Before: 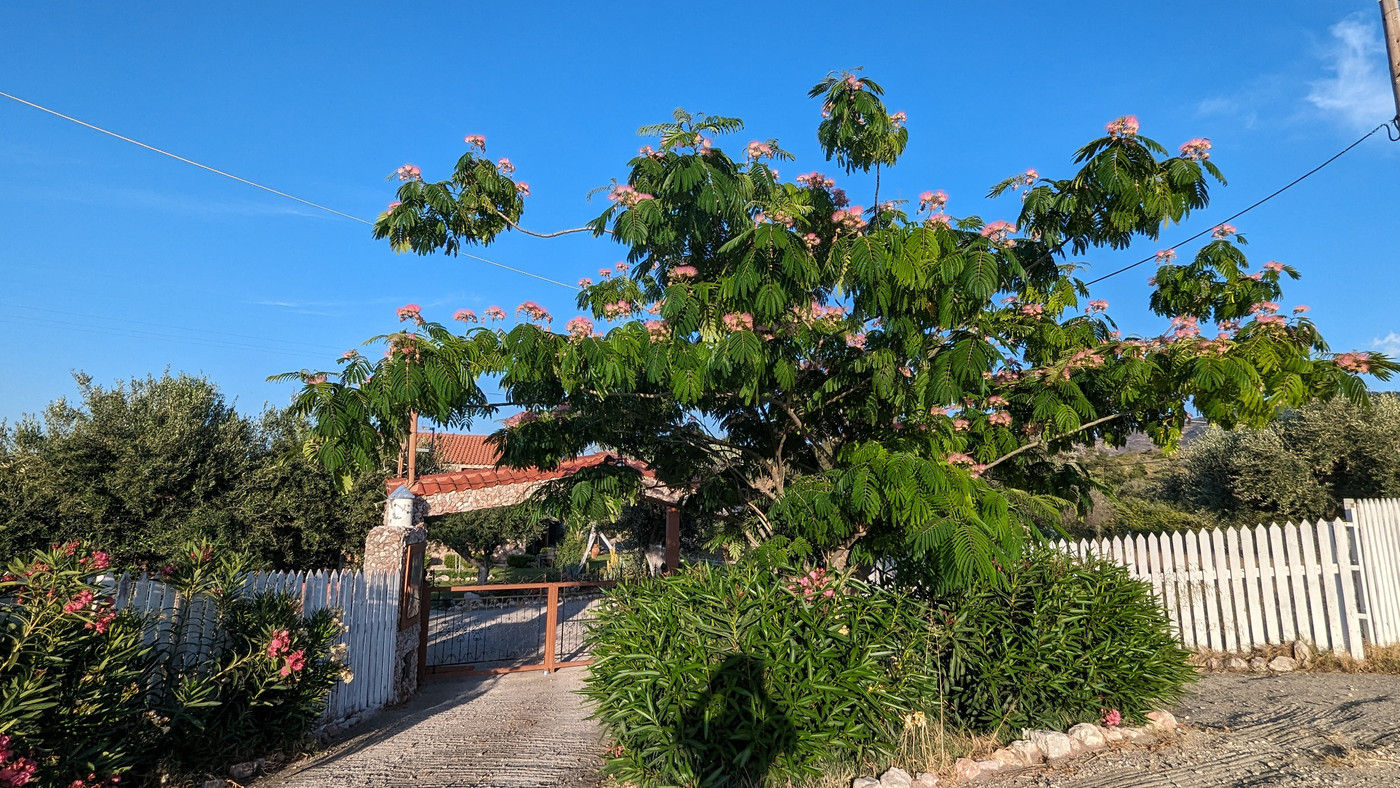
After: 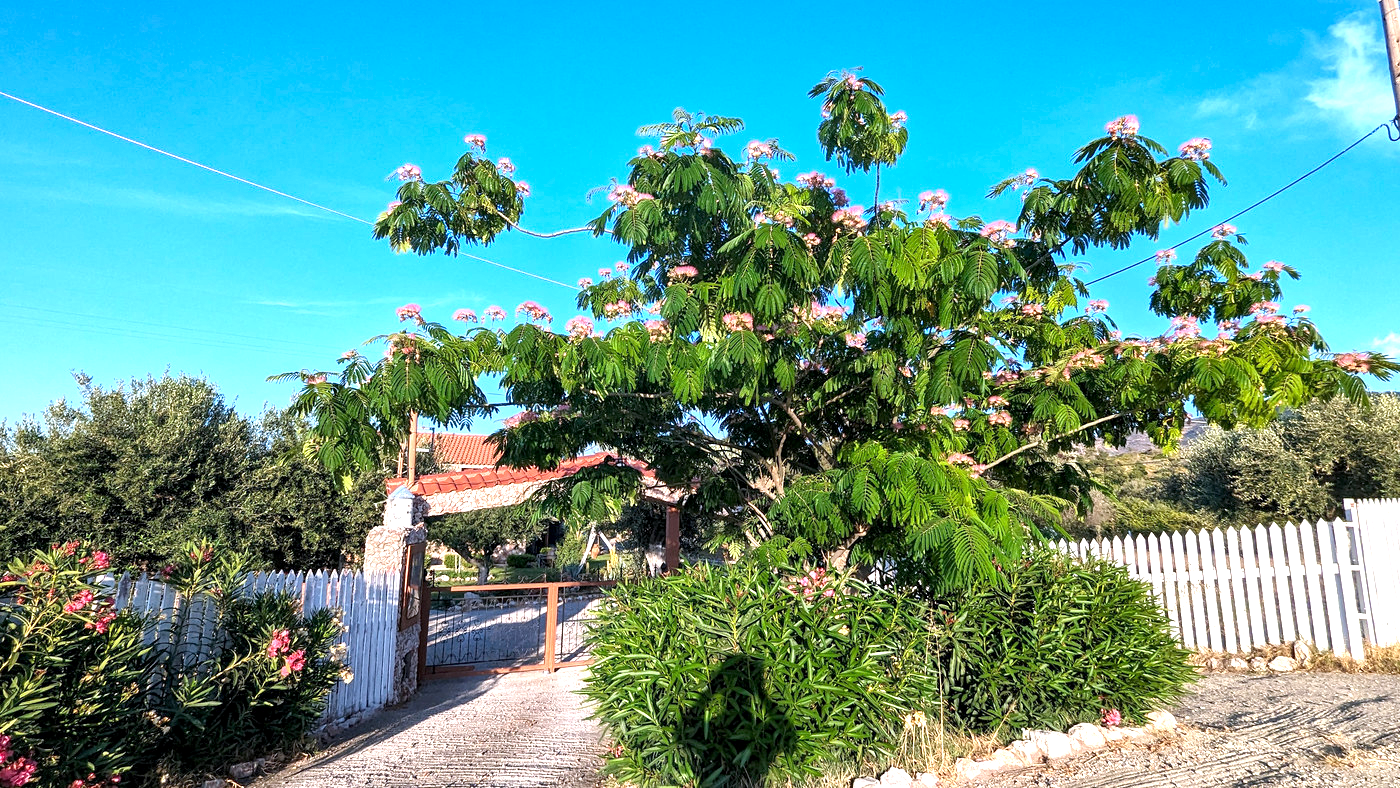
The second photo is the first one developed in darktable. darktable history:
color calibration: illuminant as shot in camera, x 0.358, y 0.373, temperature 4628.91 K
exposure: black level correction 0.001, exposure 1.05 EV, compensate exposure bias true, compensate highlight preservation false
color contrast: green-magenta contrast 1.1, blue-yellow contrast 1.1, unbound 0
local contrast: mode bilateral grid, contrast 20, coarseness 50, detail 130%, midtone range 0.2
